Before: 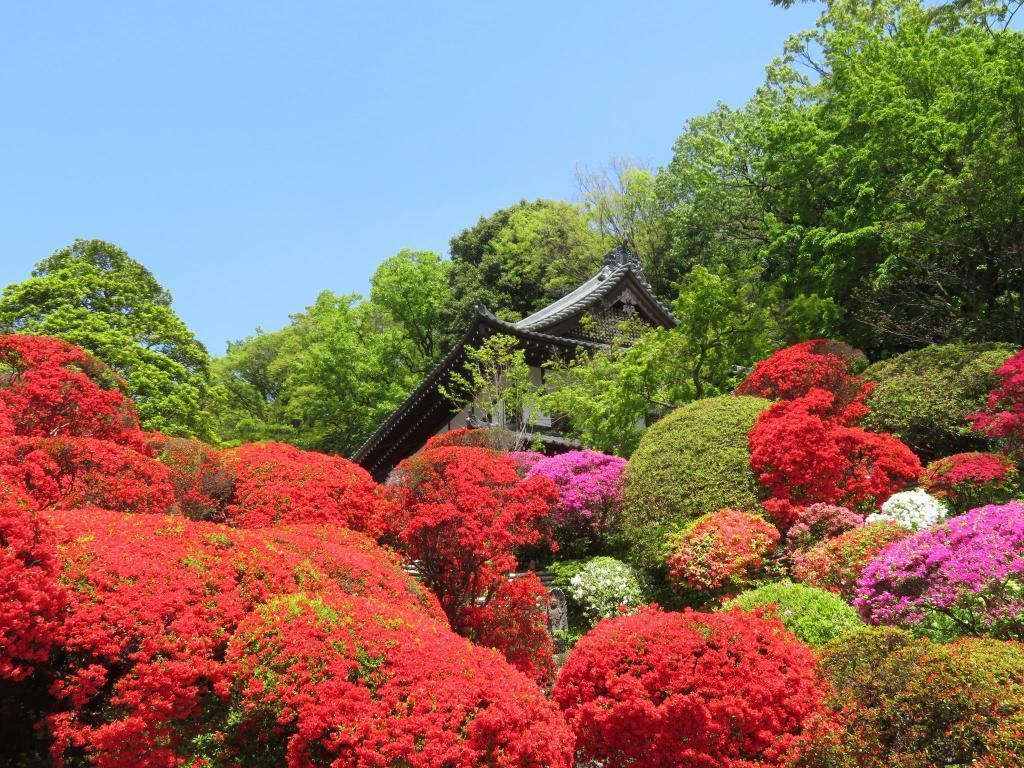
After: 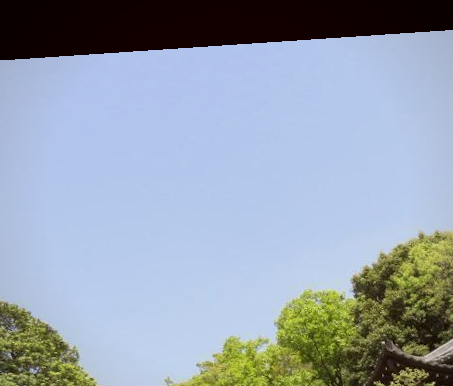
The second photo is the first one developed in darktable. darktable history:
crop and rotate: left 10.817%, top 0.062%, right 47.194%, bottom 53.626%
exposure: compensate highlight preservation false
rotate and perspective: rotation -4.2°, shear 0.006, automatic cropping off
vignetting: fall-off radius 81.94%
color correction: highlights a* 6.27, highlights b* 8.19, shadows a* 5.94, shadows b* 7.23, saturation 0.9
